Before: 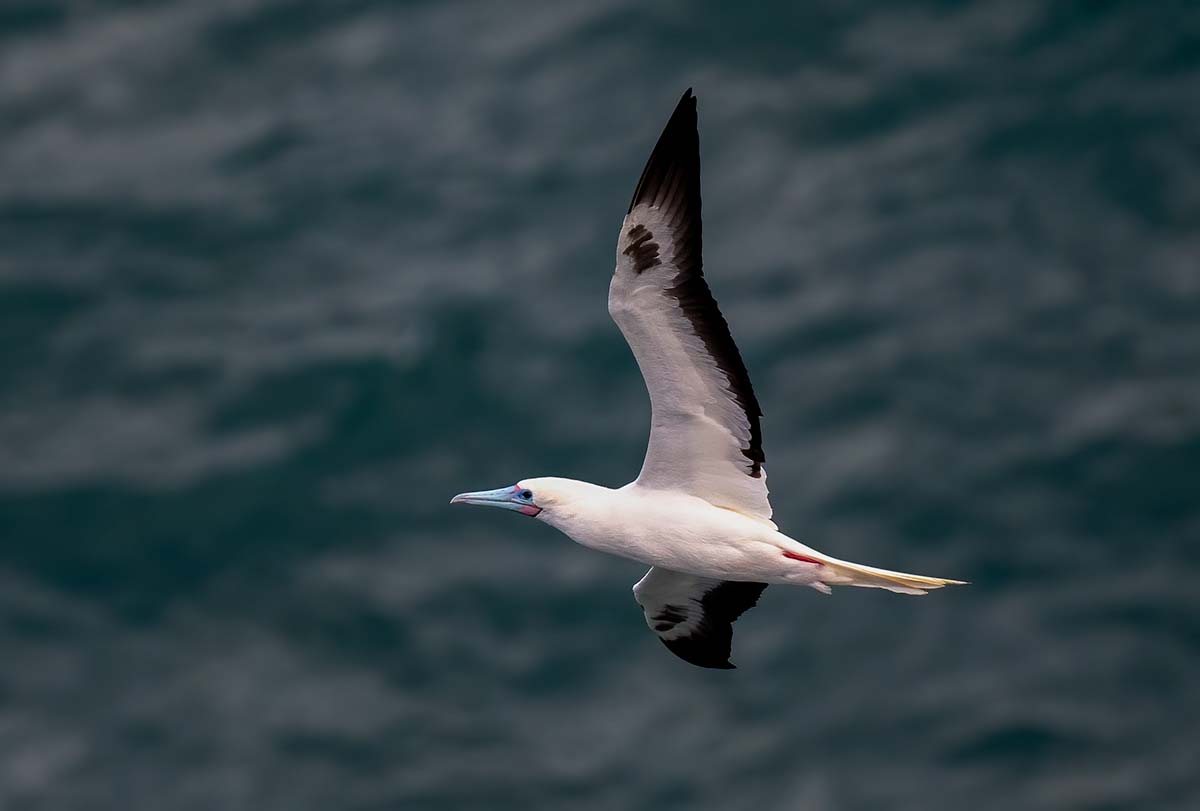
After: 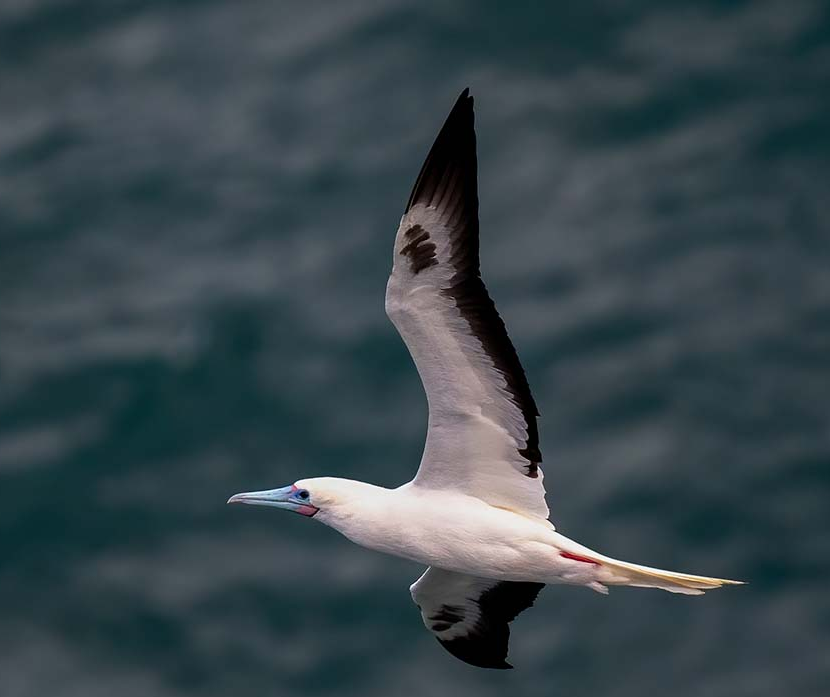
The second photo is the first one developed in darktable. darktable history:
crop: left 18.606%, right 12.202%, bottom 13.987%
